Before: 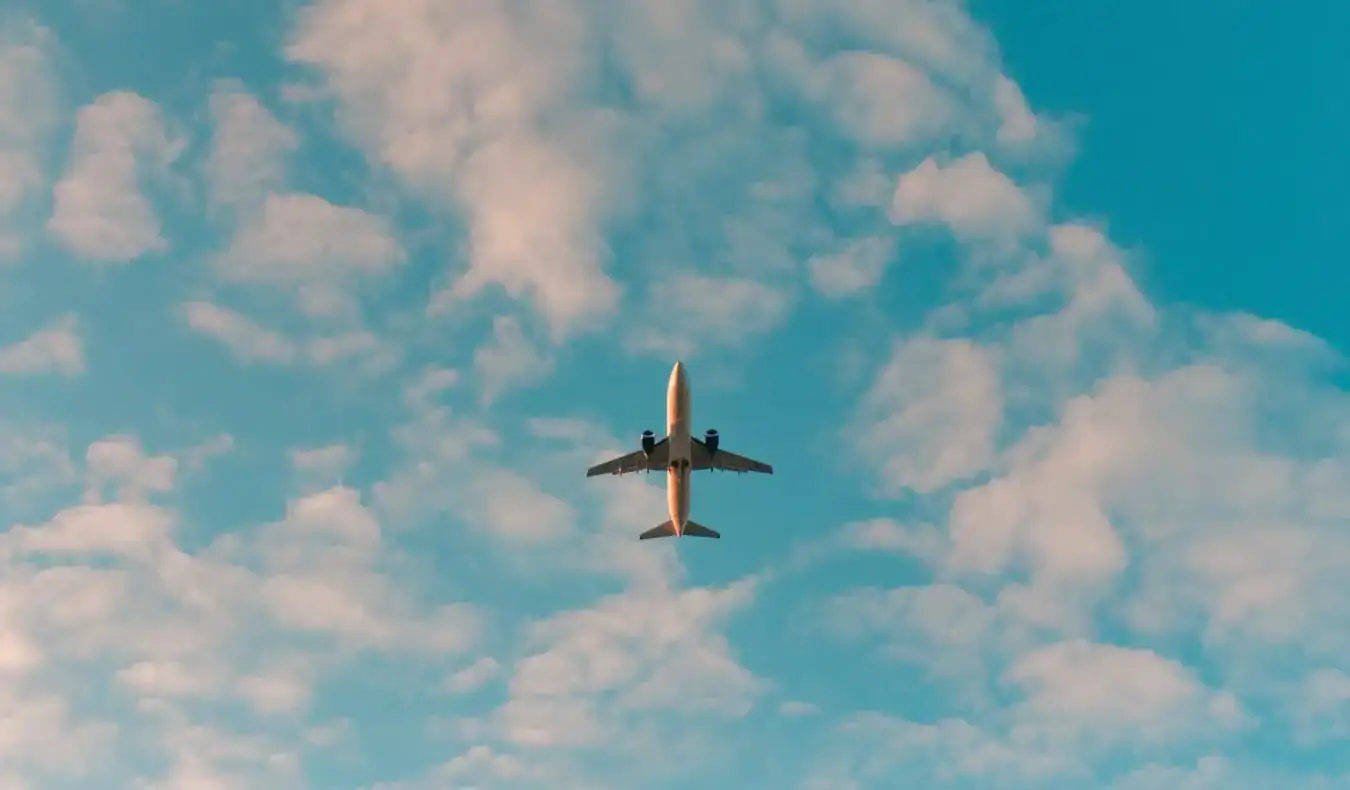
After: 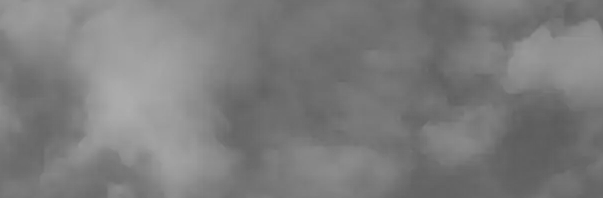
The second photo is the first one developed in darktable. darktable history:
filmic rgb: black relative exposure -7.15 EV, white relative exposure 5.36 EV, hardness 3.02
local contrast: mode bilateral grid, contrast 20, coarseness 50, detail 150%, midtone range 0.2
crop: left 28.64%, top 16.832%, right 26.637%, bottom 58.055%
monochrome: a 26.22, b 42.67, size 0.8
